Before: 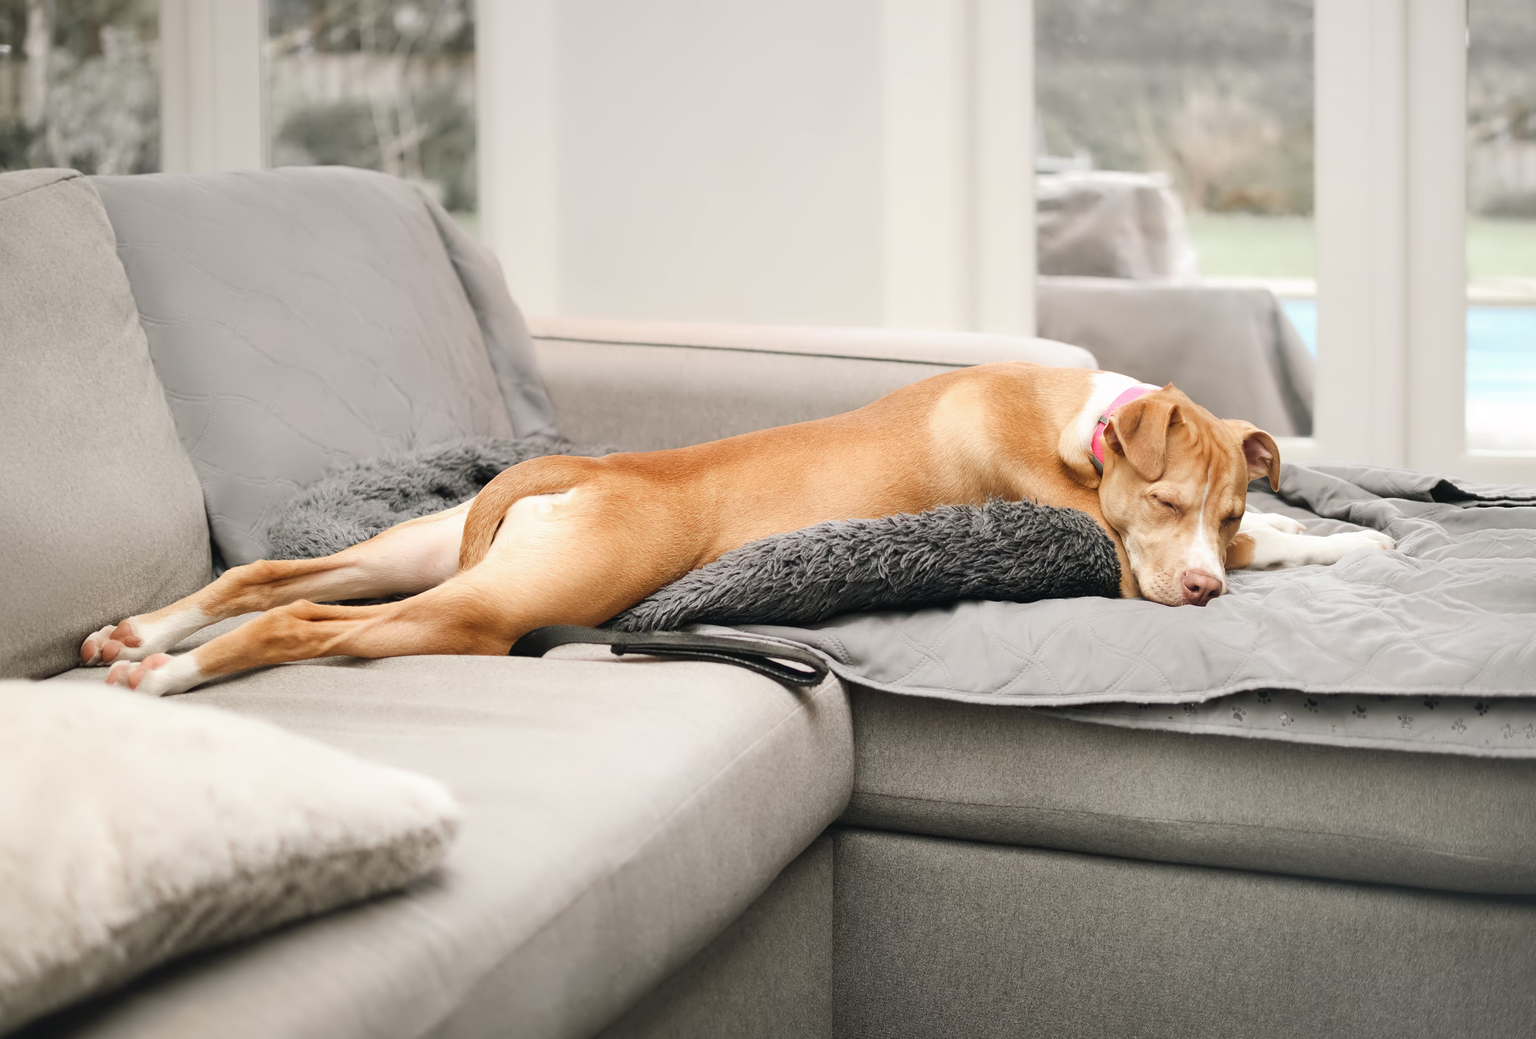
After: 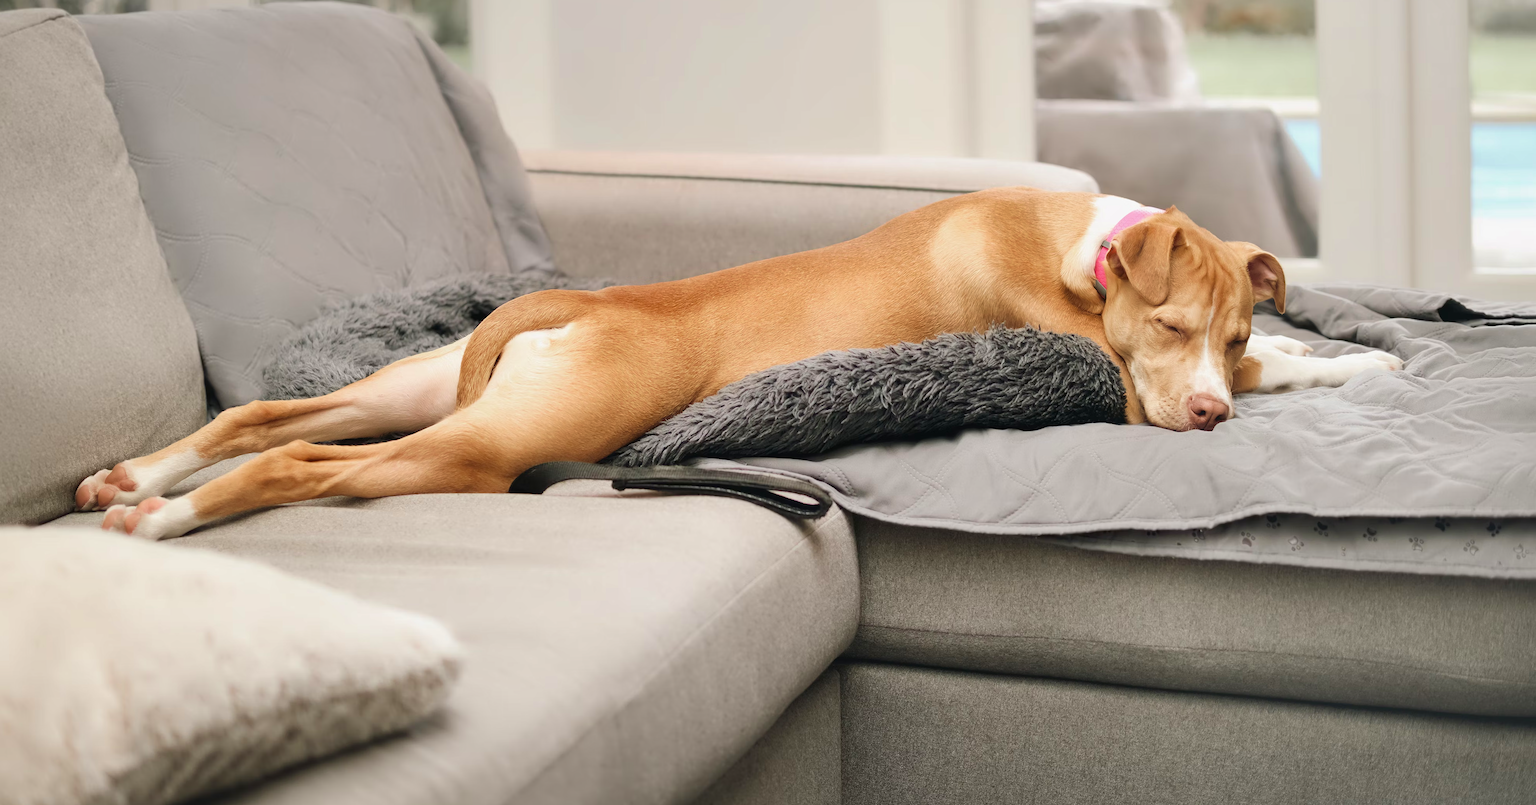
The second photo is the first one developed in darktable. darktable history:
crop and rotate: top 15.774%, bottom 5.506%
shadows and highlights: shadows -20, white point adjustment -2, highlights -35
velvia: on, module defaults
rotate and perspective: rotation -1°, crop left 0.011, crop right 0.989, crop top 0.025, crop bottom 0.975
